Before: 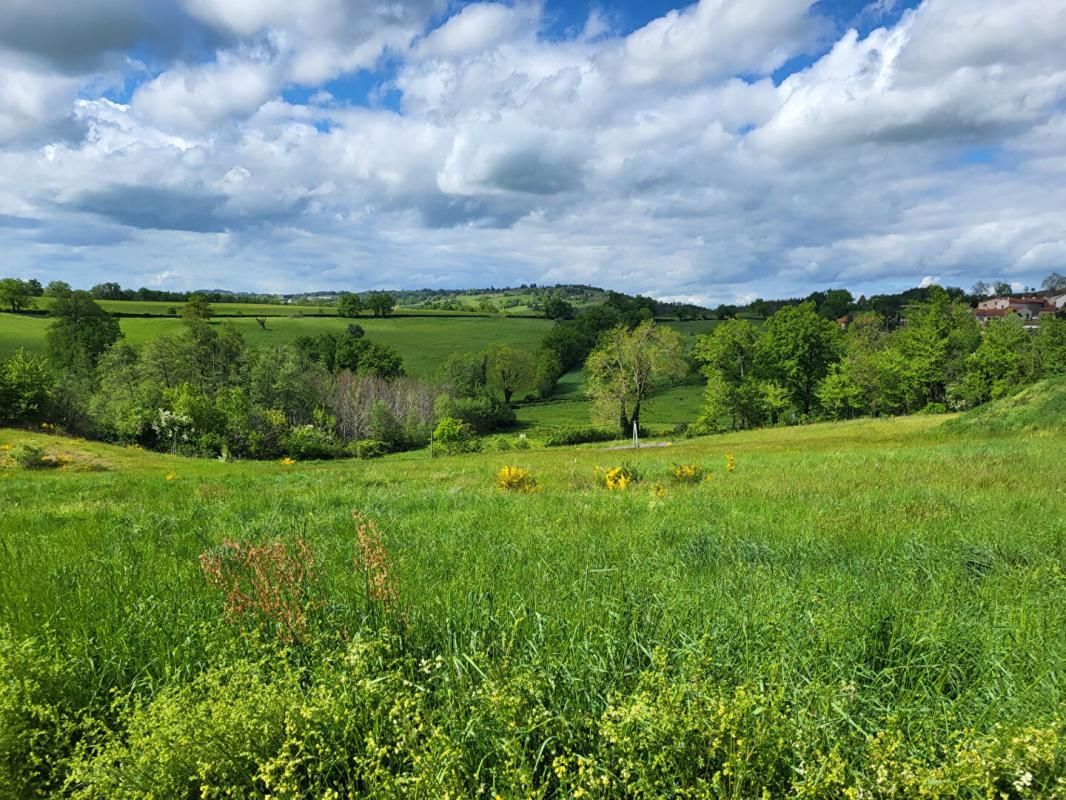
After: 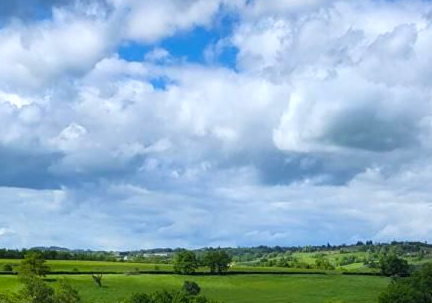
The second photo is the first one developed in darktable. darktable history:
crop: left 15.452%, top 5.459%, right 43.956%, bottom 56.62%
color balance: lift [1, 1, 0.999, 1.001], gamma [1, 1.003, 1.005, 0.995], gain [1, 0.992, 0.988, 1.012], contrast 5%, output saturation 110%
